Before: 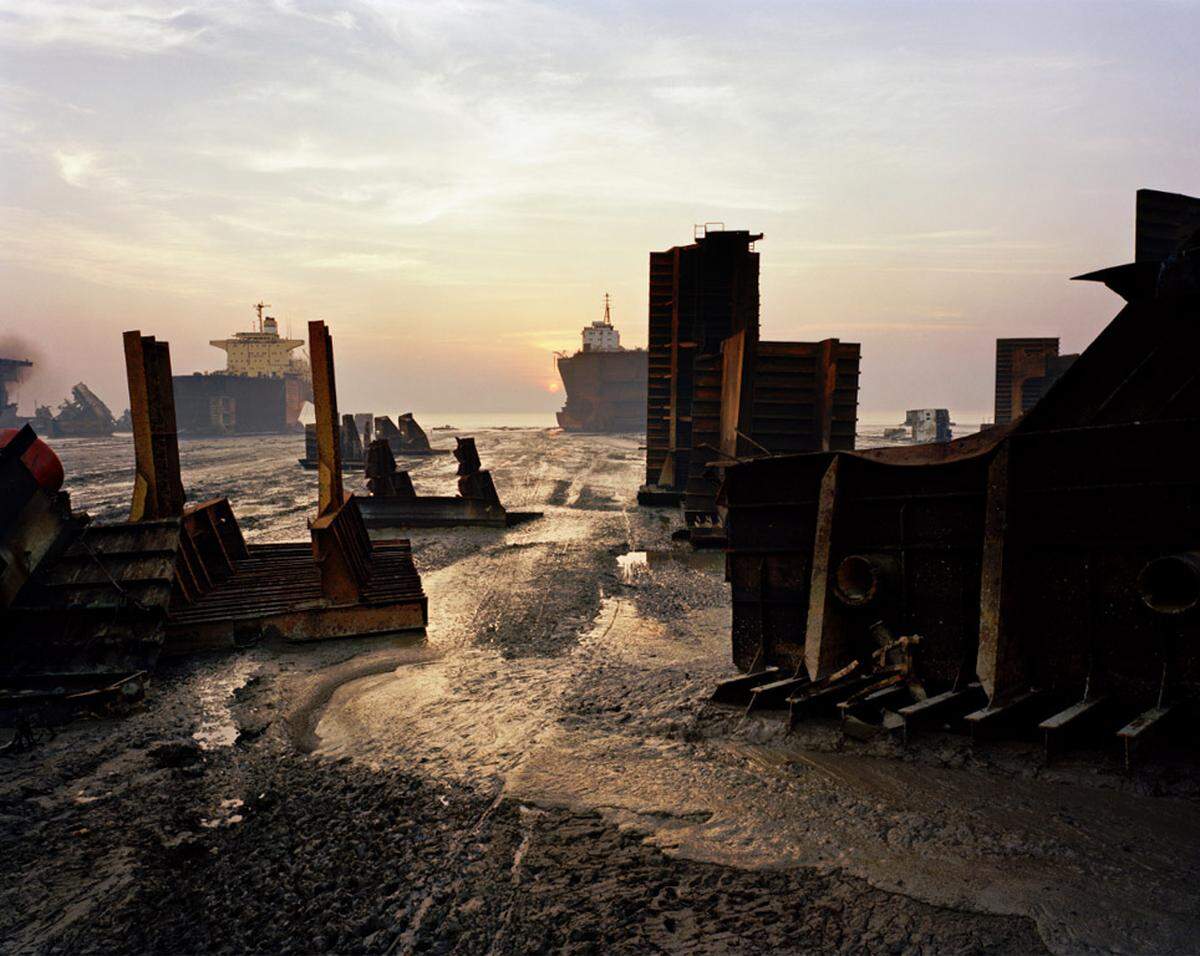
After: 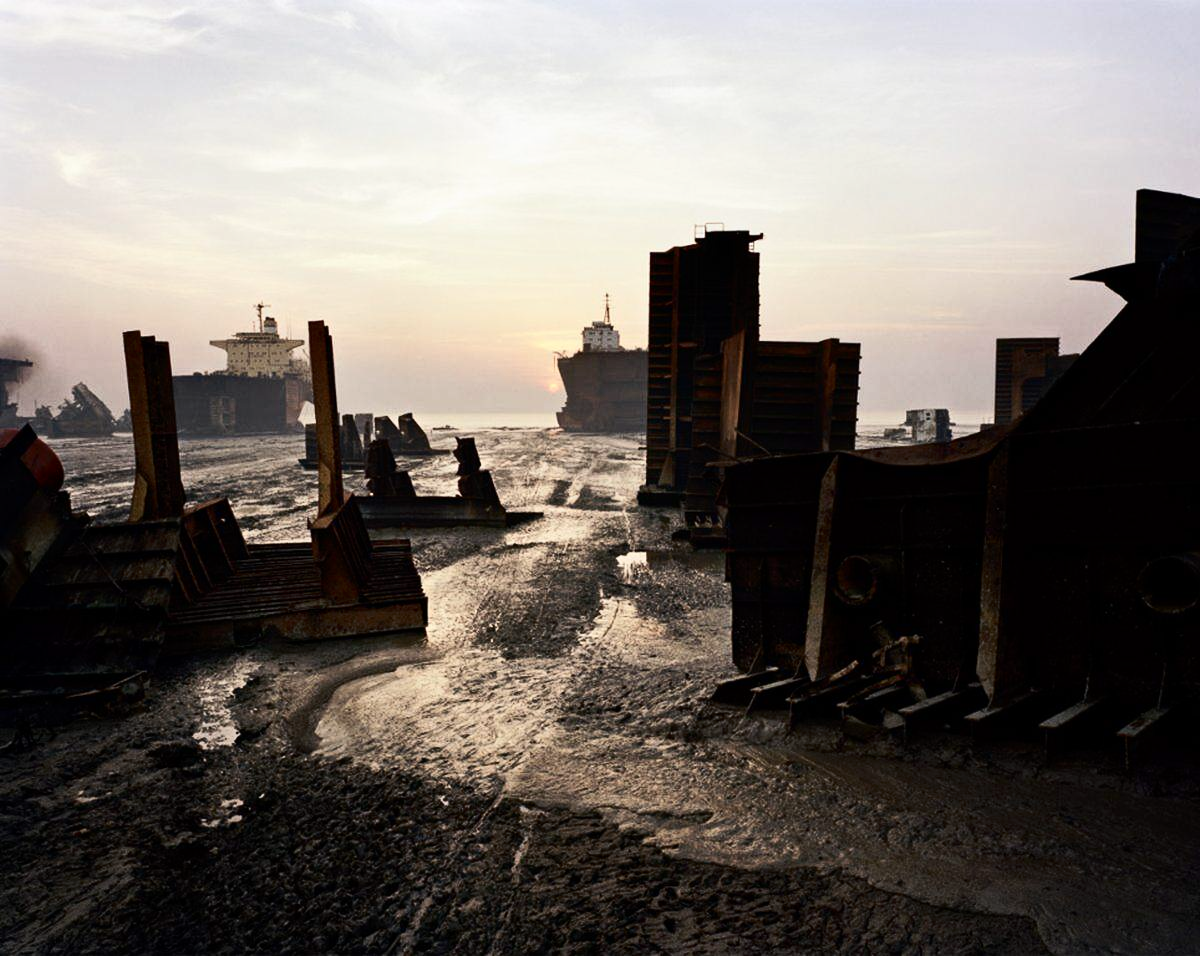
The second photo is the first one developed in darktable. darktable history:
contrast brightness saturation: contrast 0.248, saturation -0.315
